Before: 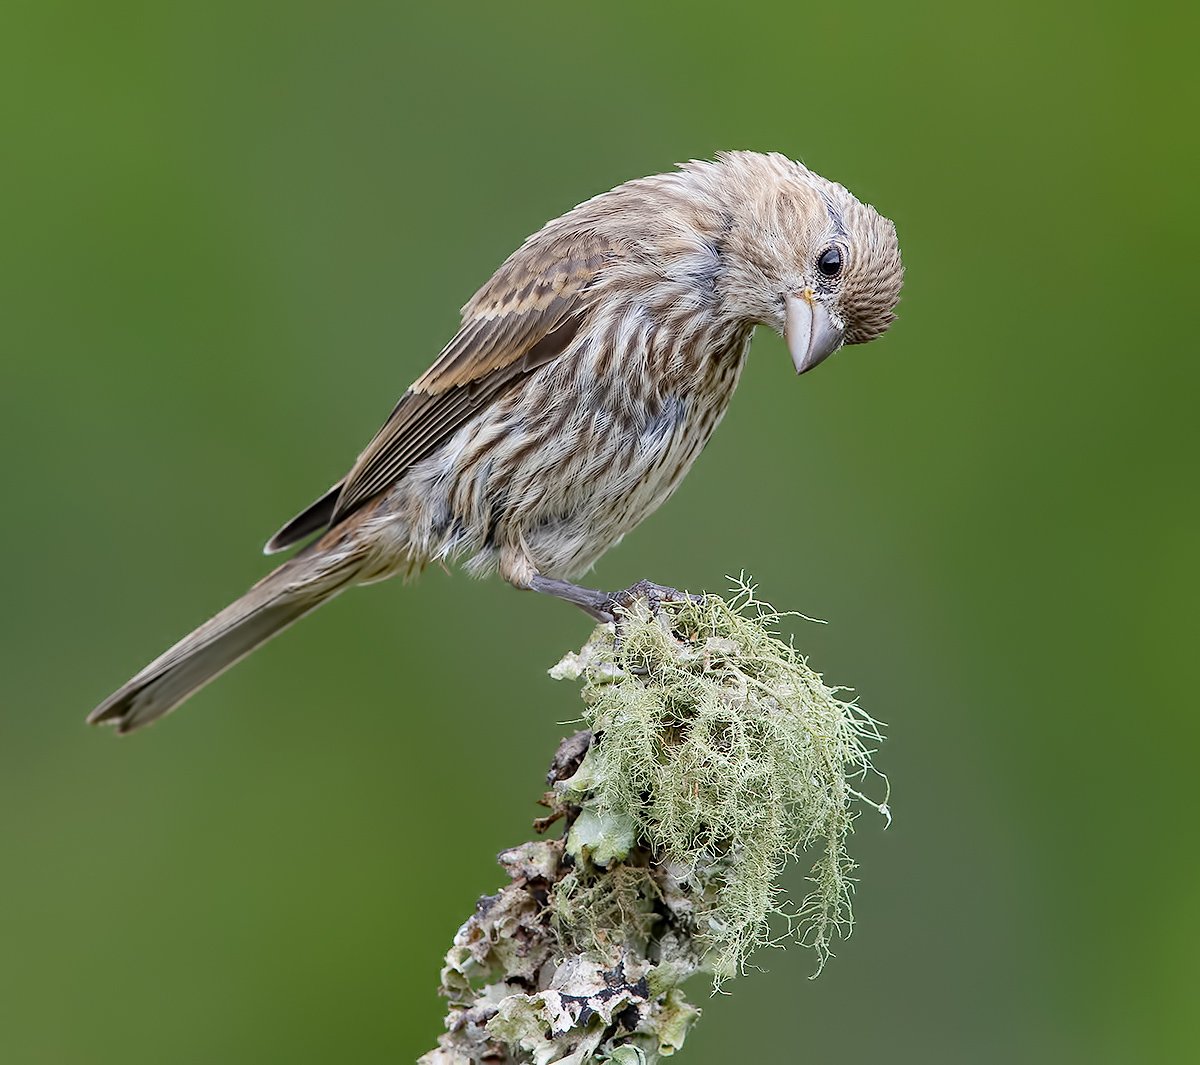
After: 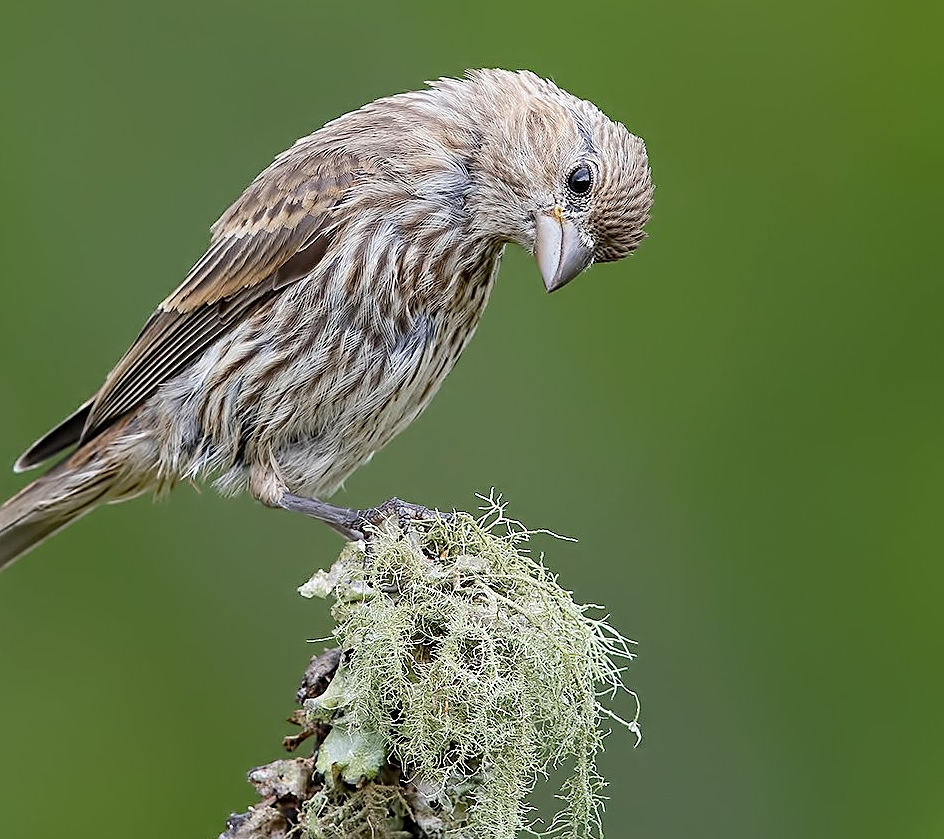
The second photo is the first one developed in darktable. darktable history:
sharpen: on, module defaults
crop and rotate: left 20.894%, top 7.73%, right 0.432%, bottom 13.456%
